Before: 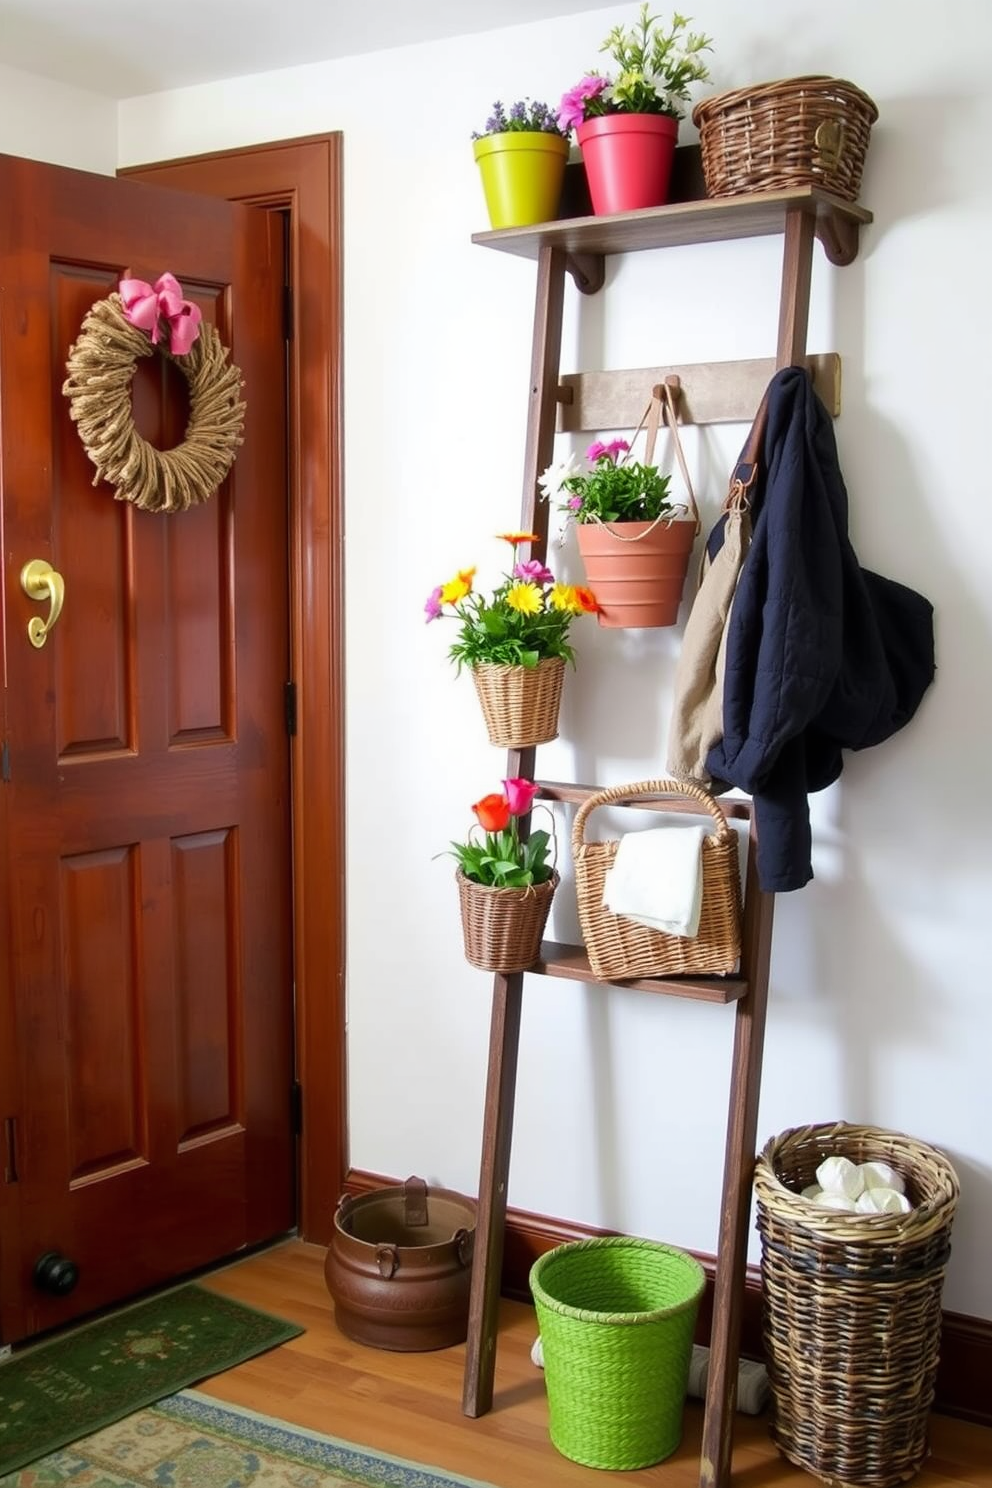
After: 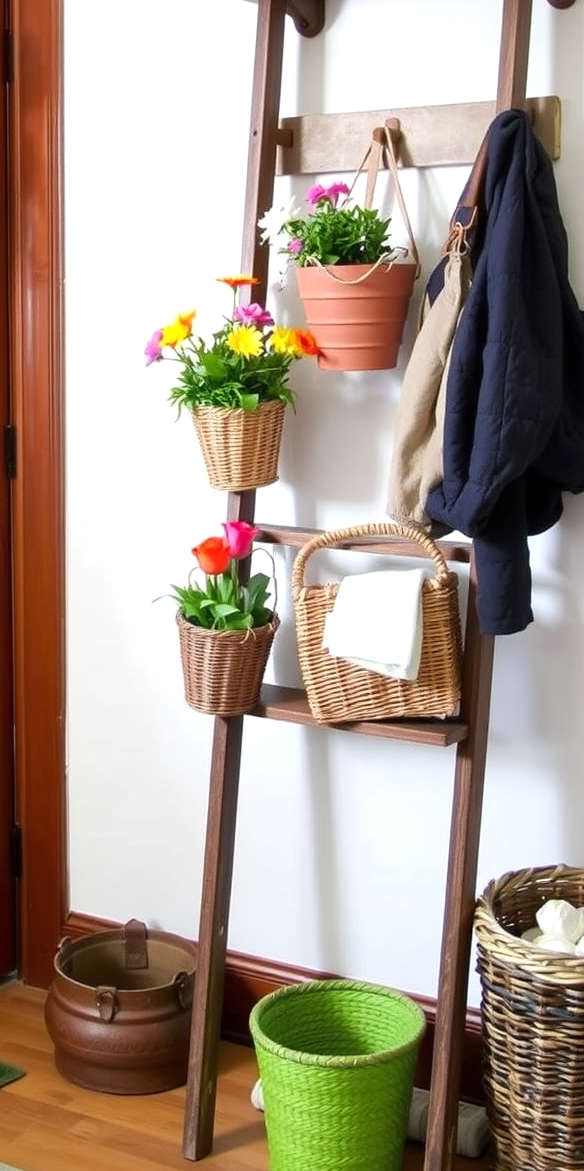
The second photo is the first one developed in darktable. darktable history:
exposure: exposure 0.208 EV, compensate highlight preservation false
crop and rotate: left 28.28%, top 17.309%, right 12.791%, bottom 3.968%
